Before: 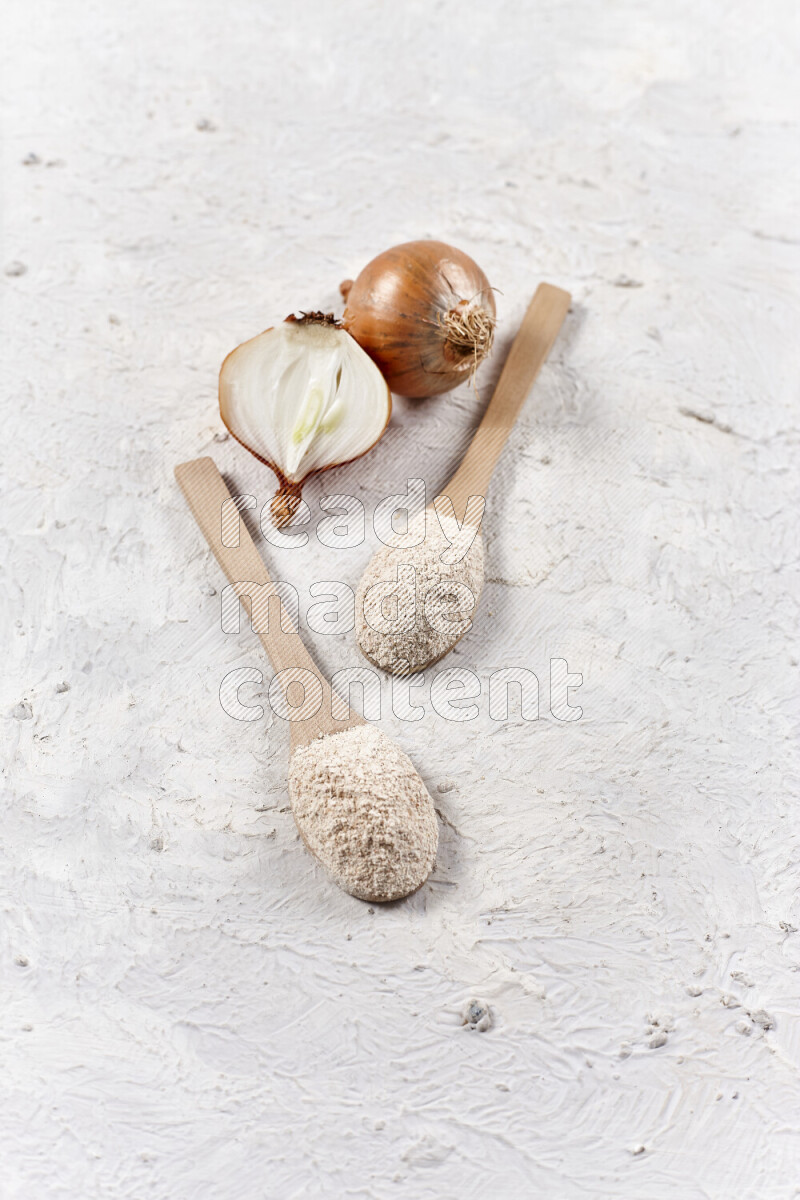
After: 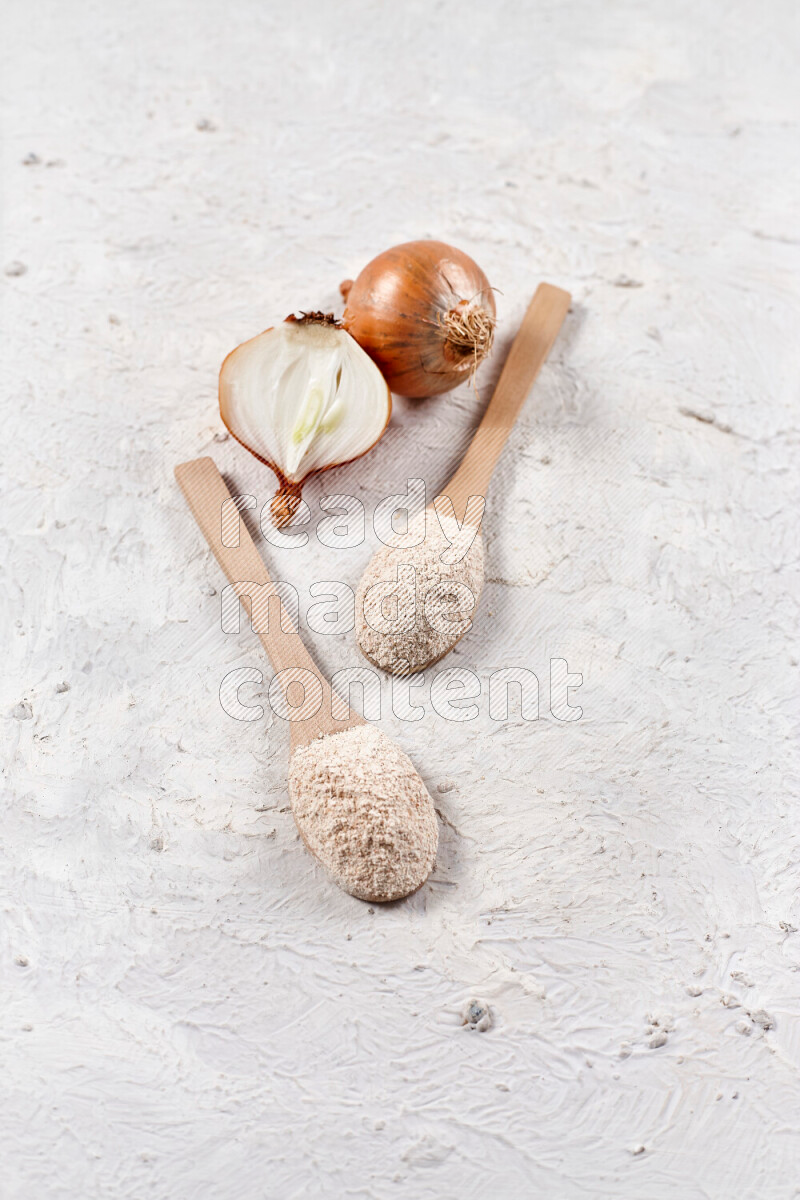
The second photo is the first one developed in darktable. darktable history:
vignetting: fall-off start 97.25%, brightness -0.175, saturation -0.308, width/height ratio 1.183, unbound false
